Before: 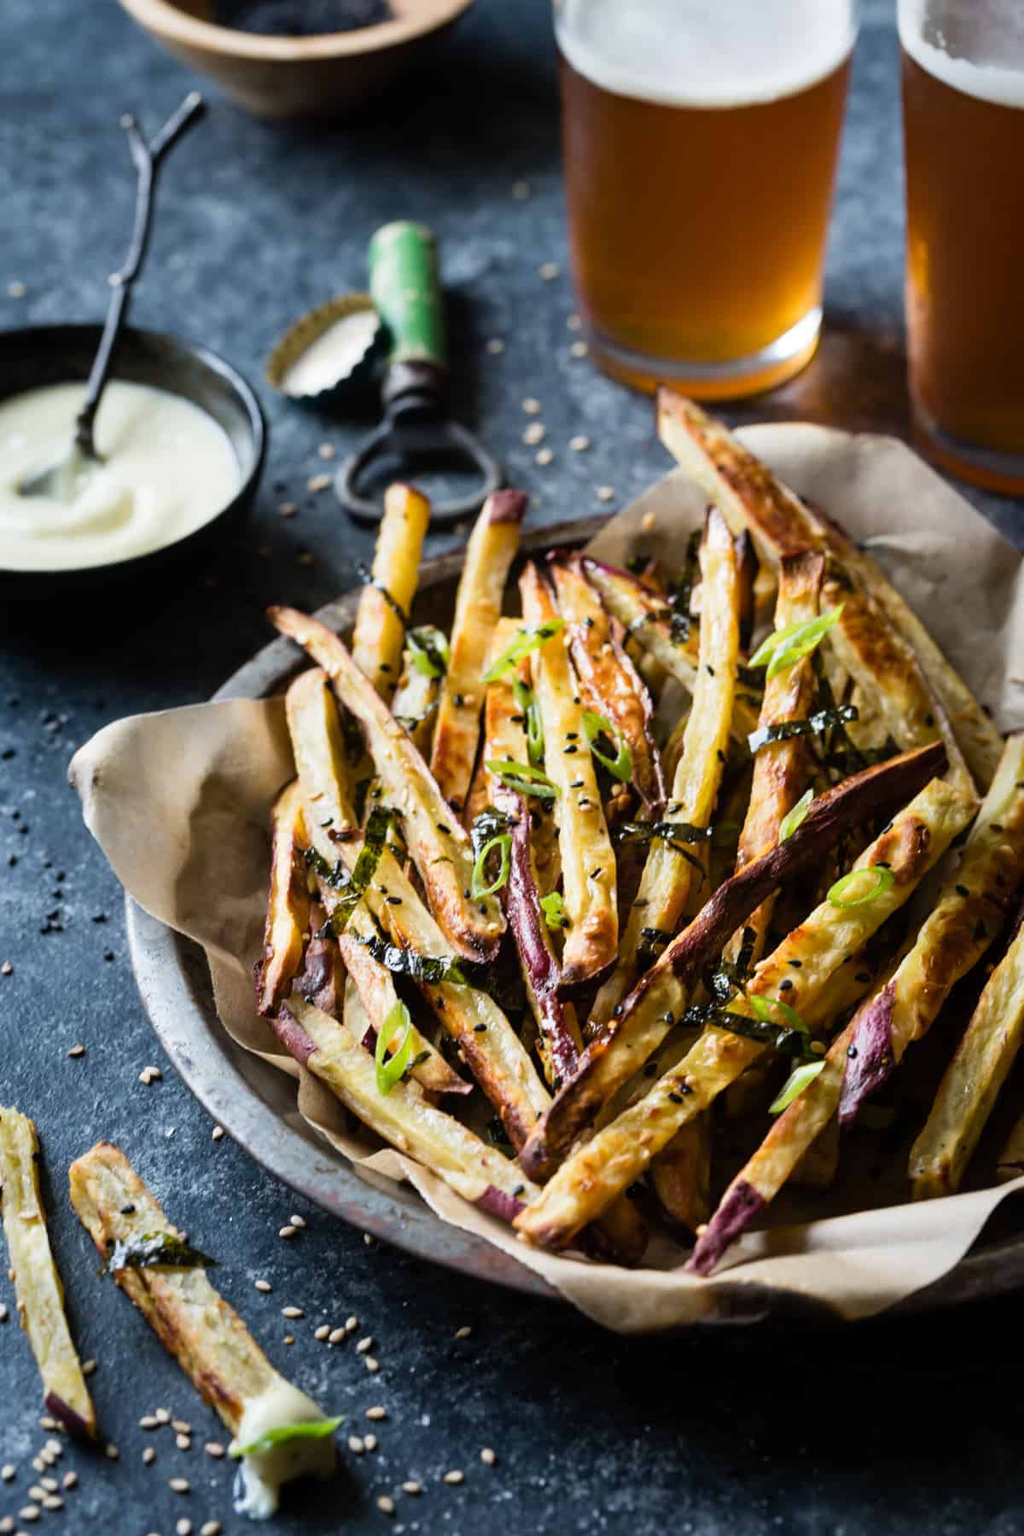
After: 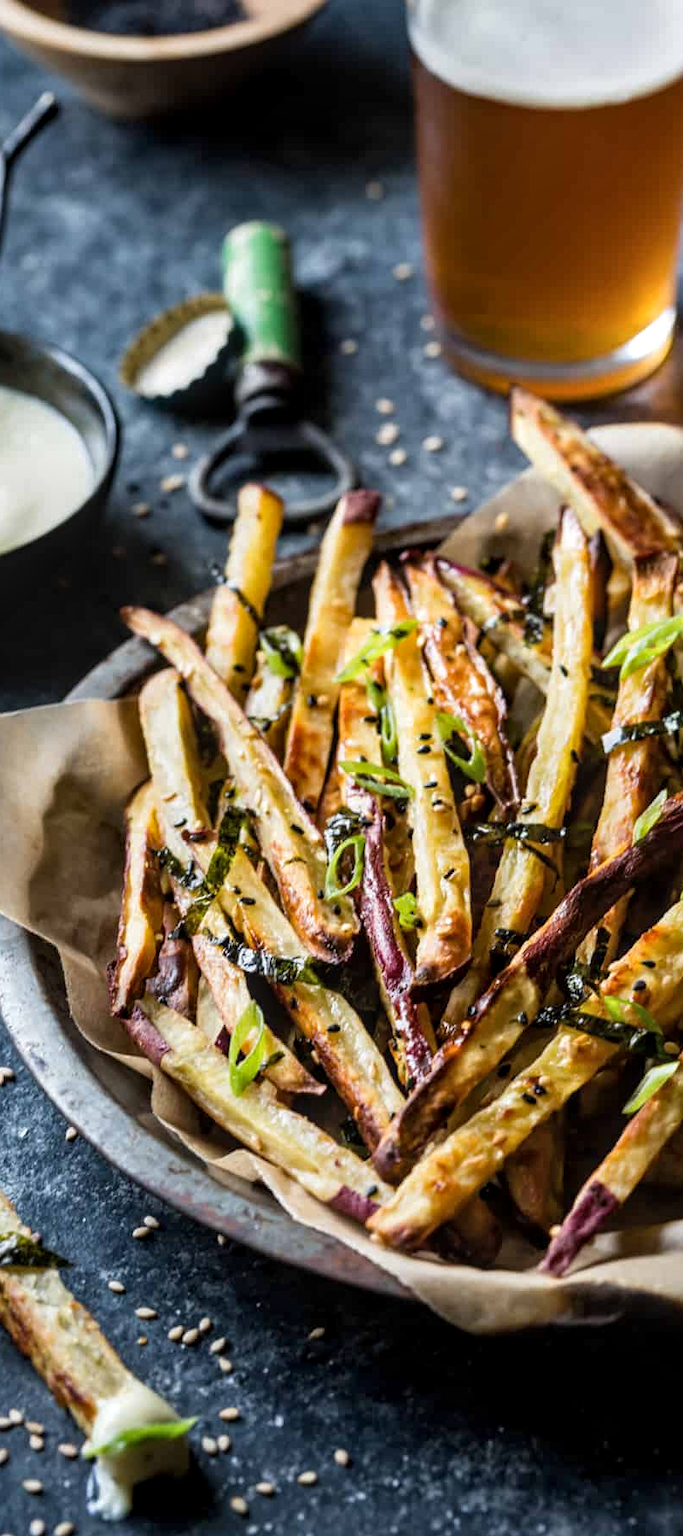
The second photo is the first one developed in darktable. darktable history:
local contrast: detail 130%
crop and rotate: left 14.342%, right 18.957%
